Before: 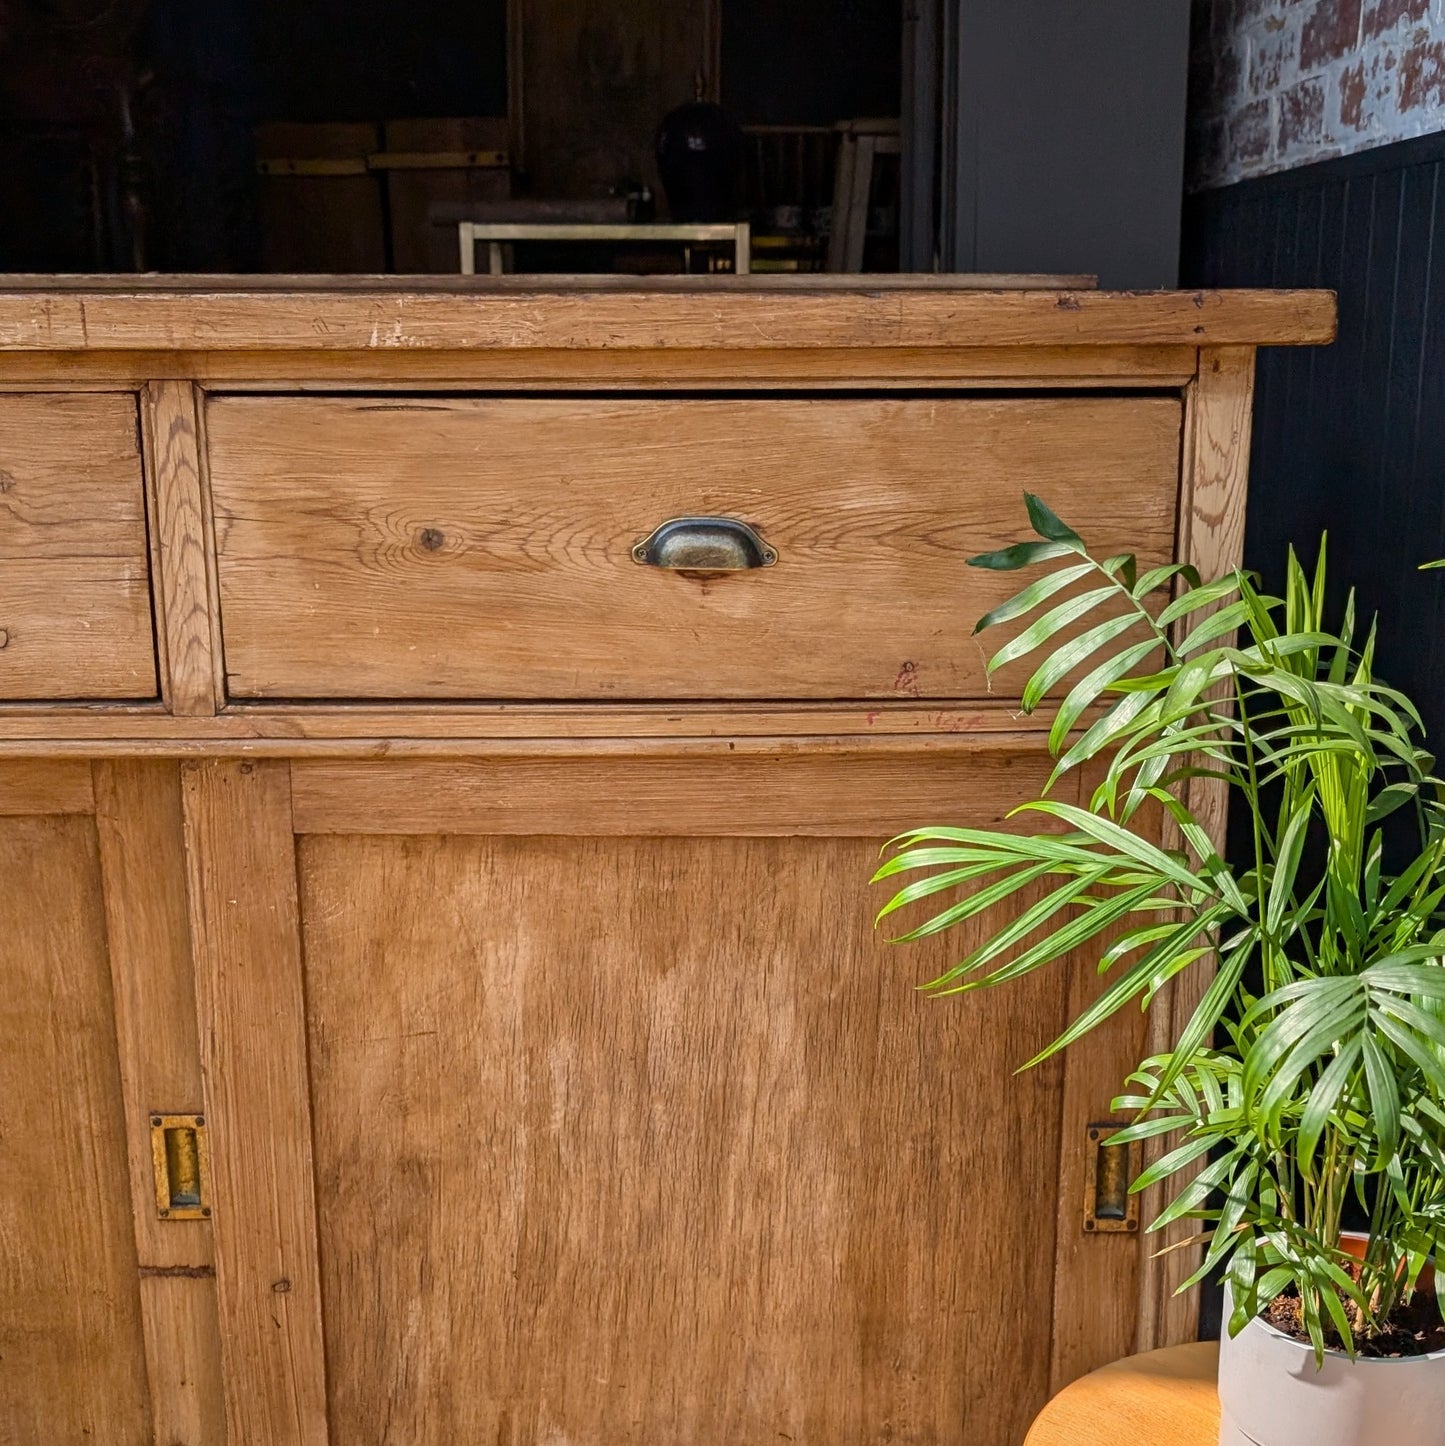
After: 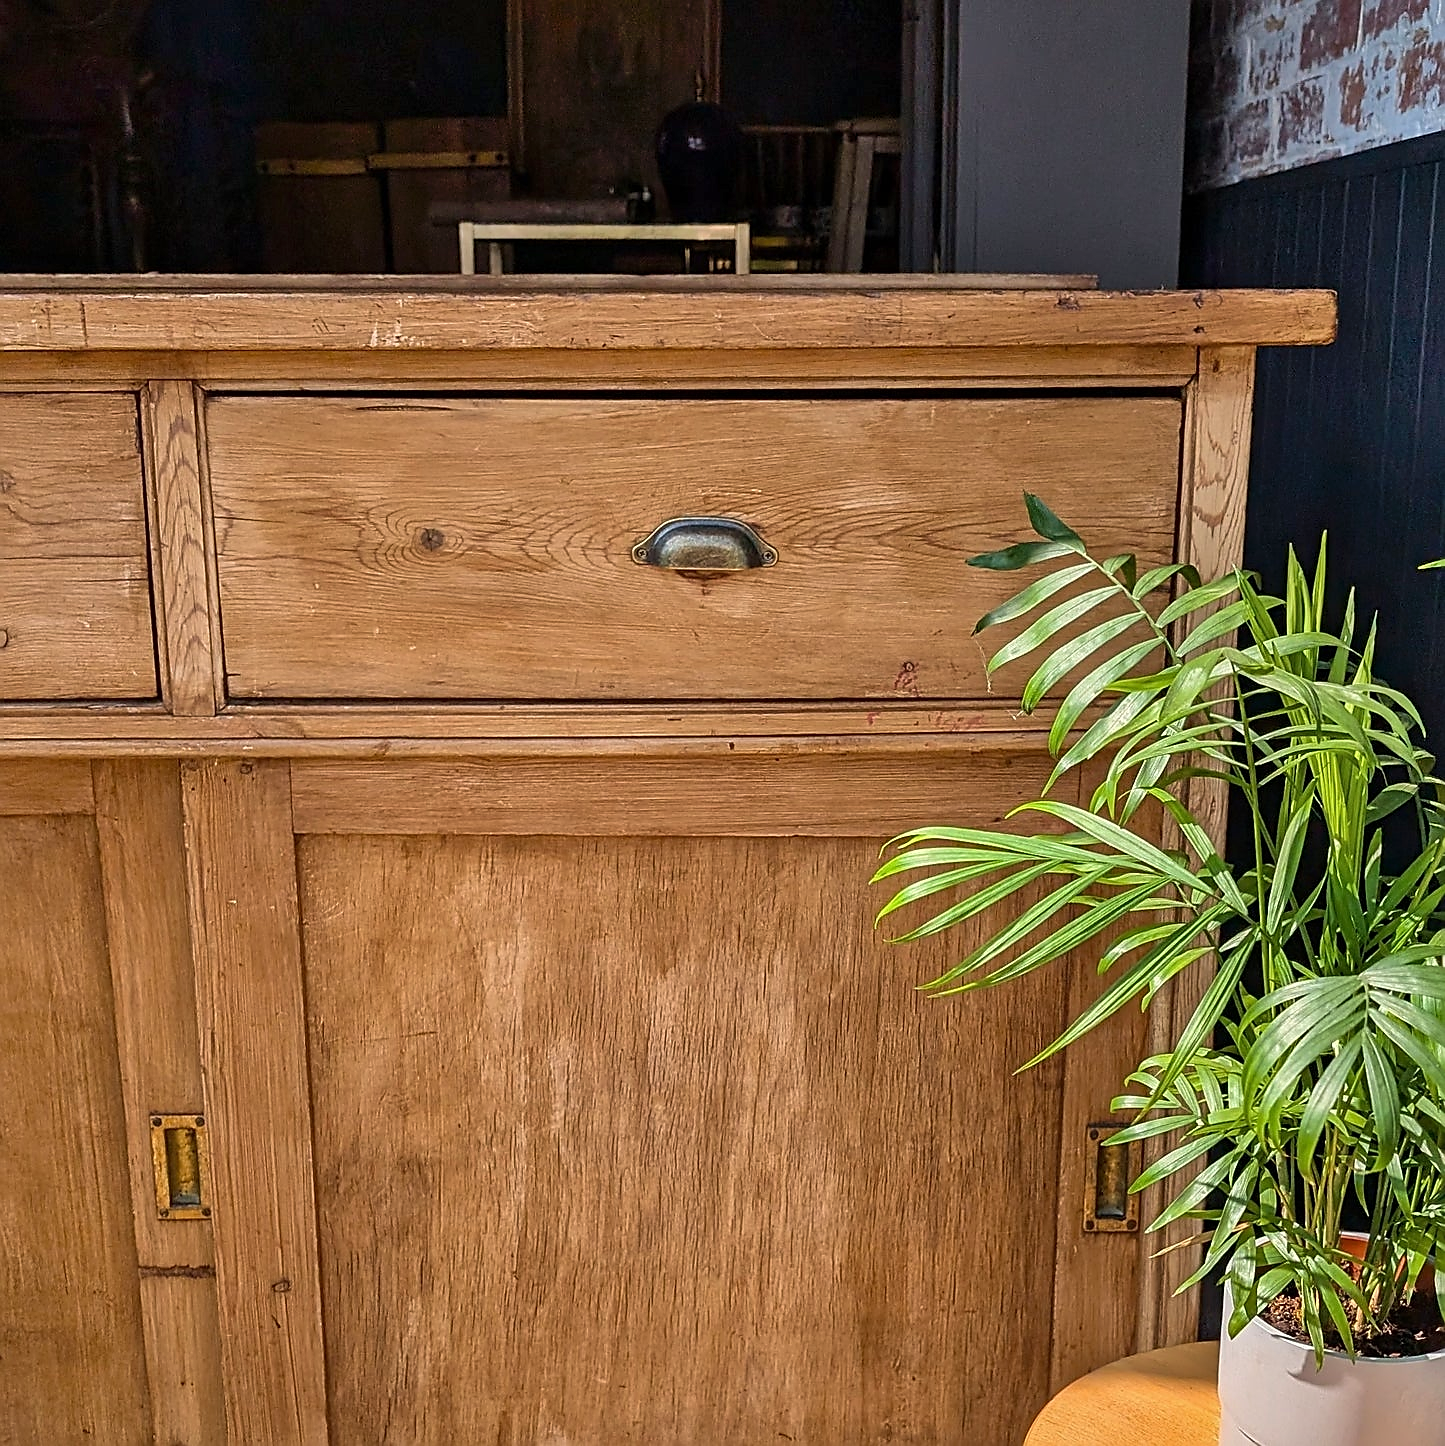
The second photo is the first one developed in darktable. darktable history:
sharpen: radius 1.386, amount 1.267, threshold 0.82
shadows and highlights: soften with gaussian
velvia: strength 14.54%
